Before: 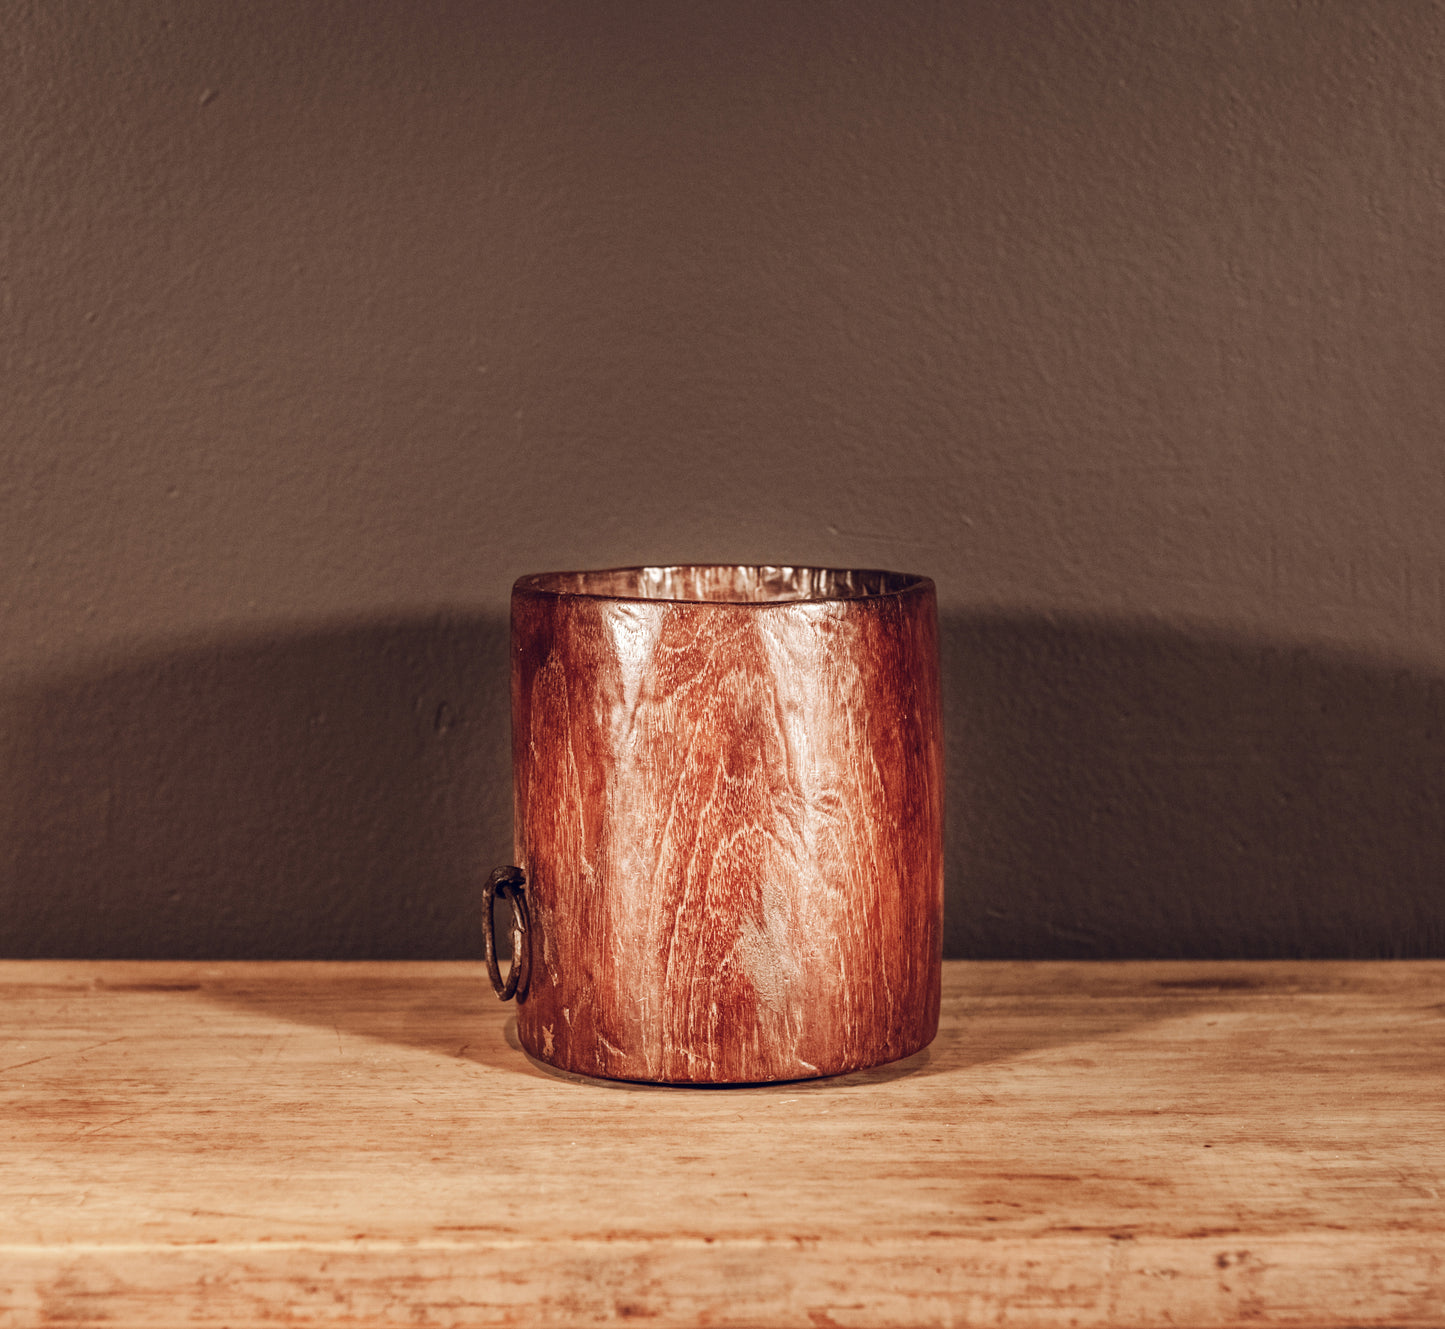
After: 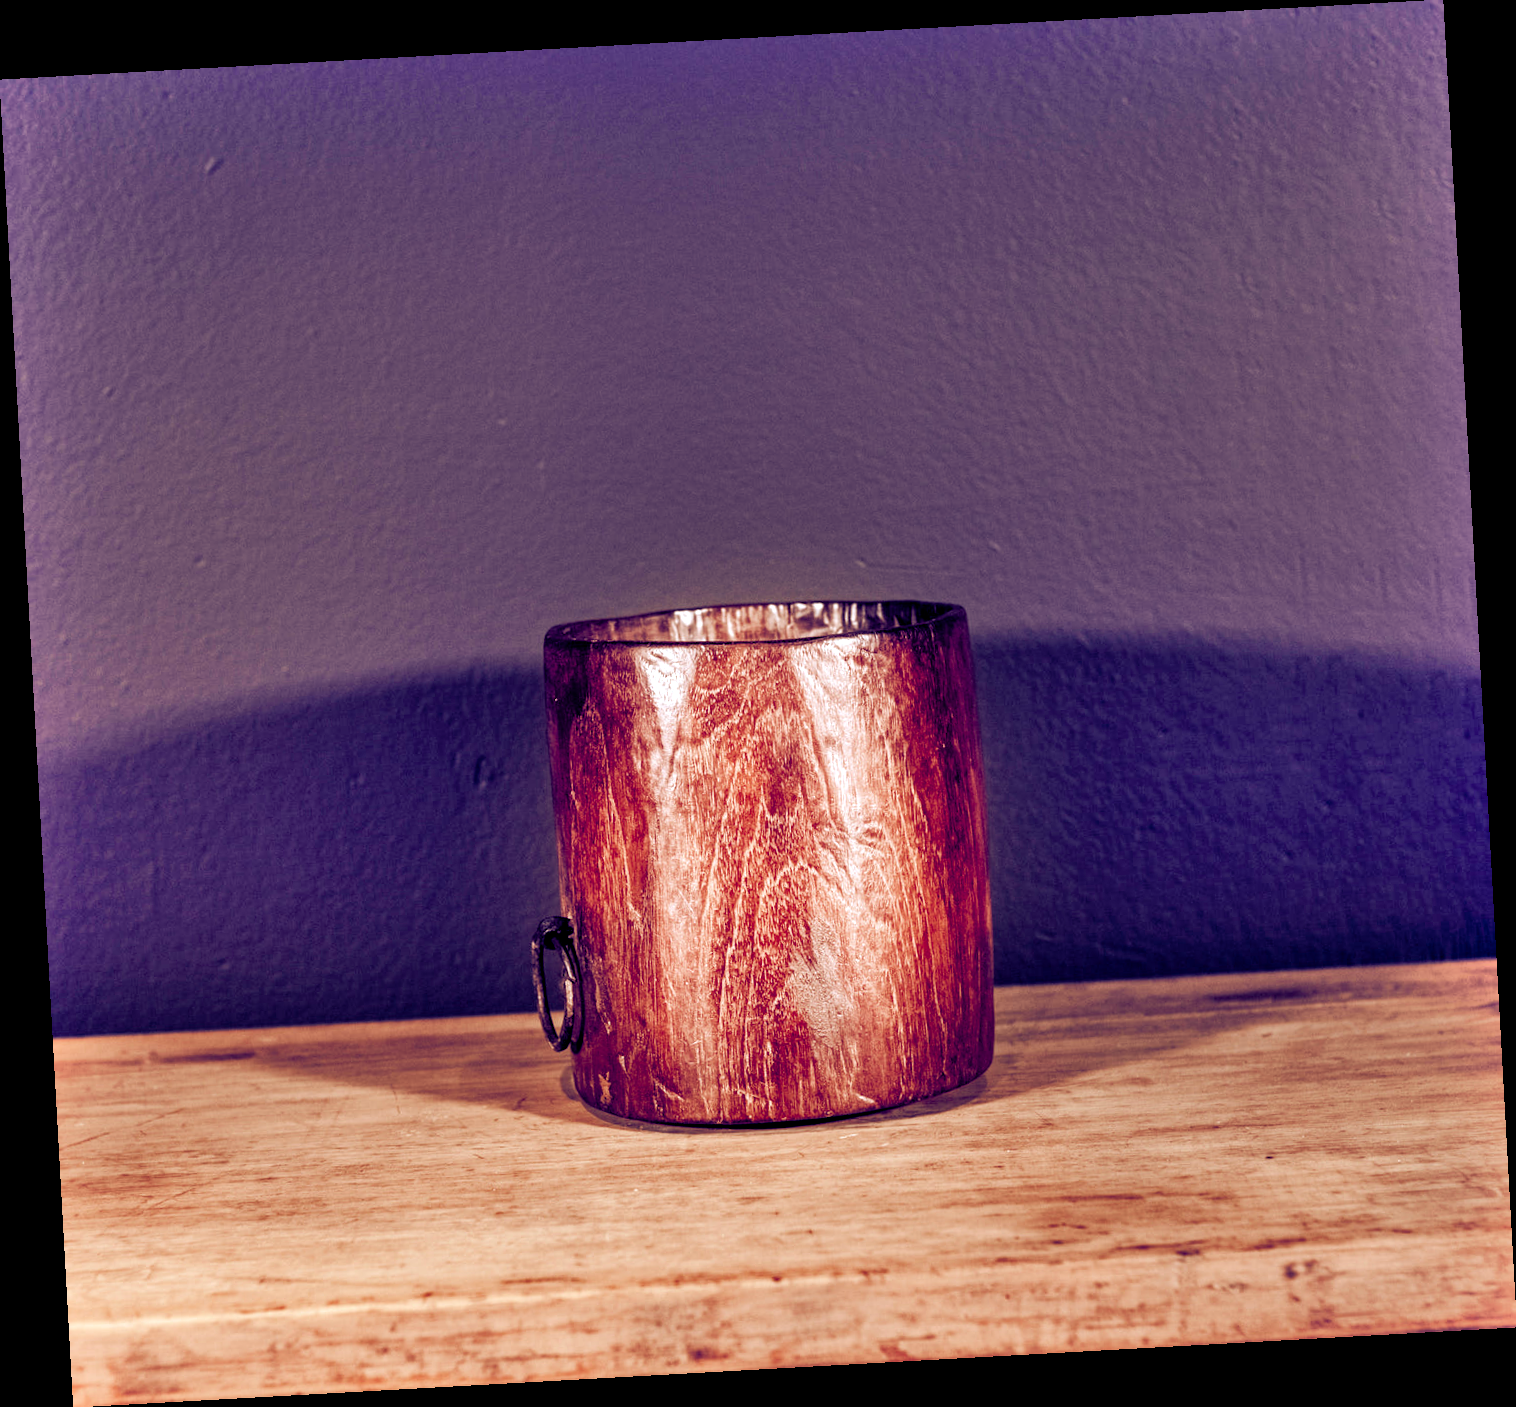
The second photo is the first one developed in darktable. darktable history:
rotate and perspective: rotation -3.18°, automatic cropping off
shadows and highlights: soften with gaussian
levels: levels [0, 0.492, 0.984]
color balance rgb: shadows lift › luminance -41.13%, shadows lift › chroma 14.13%, shadows lift › hue 260°, power › luminance -3.76%, power › chroma 0.56%, power › hue 40.37°, highlights gain › luminance 16.81%, highlights gain › chroma 2.94%, highlights gain › hue 260°, global offset › luminance -0.29%, global offset › chroma 0.31%, global offset › hue 260°, perceptual saturation grading › global saturation 20%, perceptual saturation grading › highlights -13.92%, perceptual saturation grading › shadows 50%
